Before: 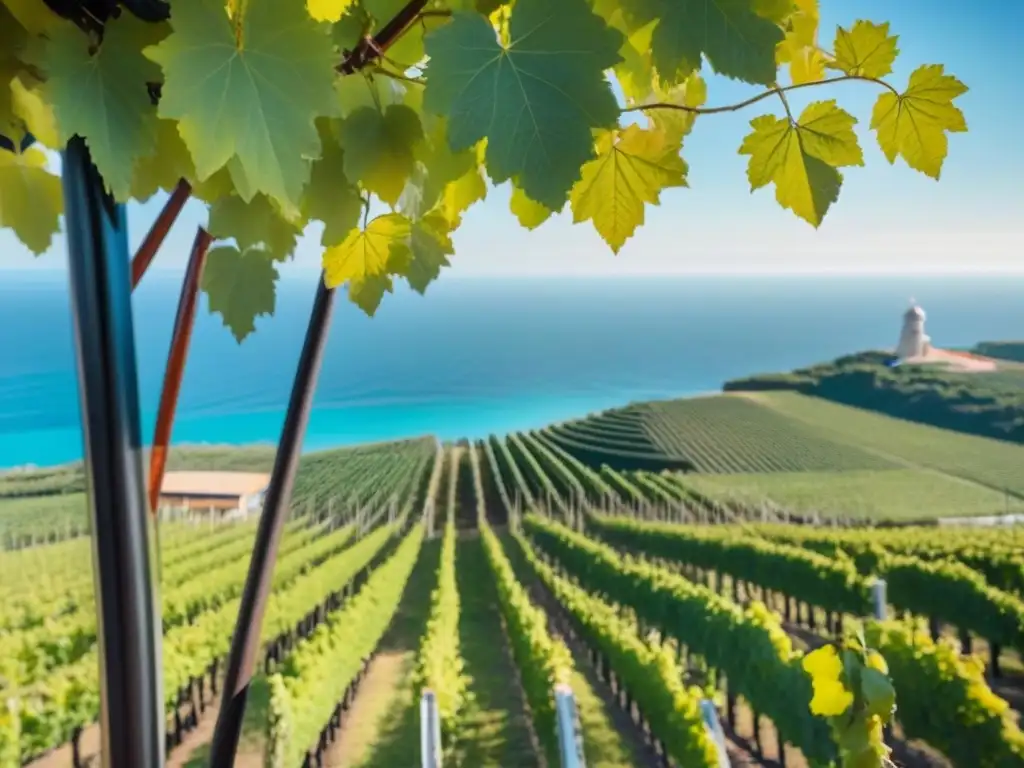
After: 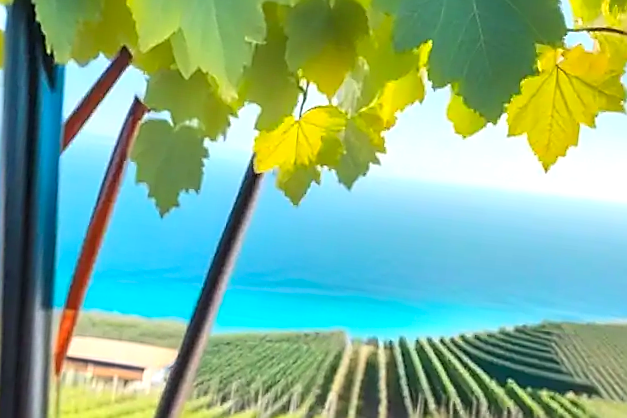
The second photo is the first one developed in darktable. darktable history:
crop and rotate: angle -6.64°, left 2.118%, top 6.911%, right 27.58%, bottom 30.486%
sharpen: radius 1.421, amount 1.235, threshold 0.719
contrast brightness saturation: contrast 0.072, brightness 0.072, saturation 0.18
exposure: black level correction 0, exposure 0.5 EV, compensate highlight preservation false
